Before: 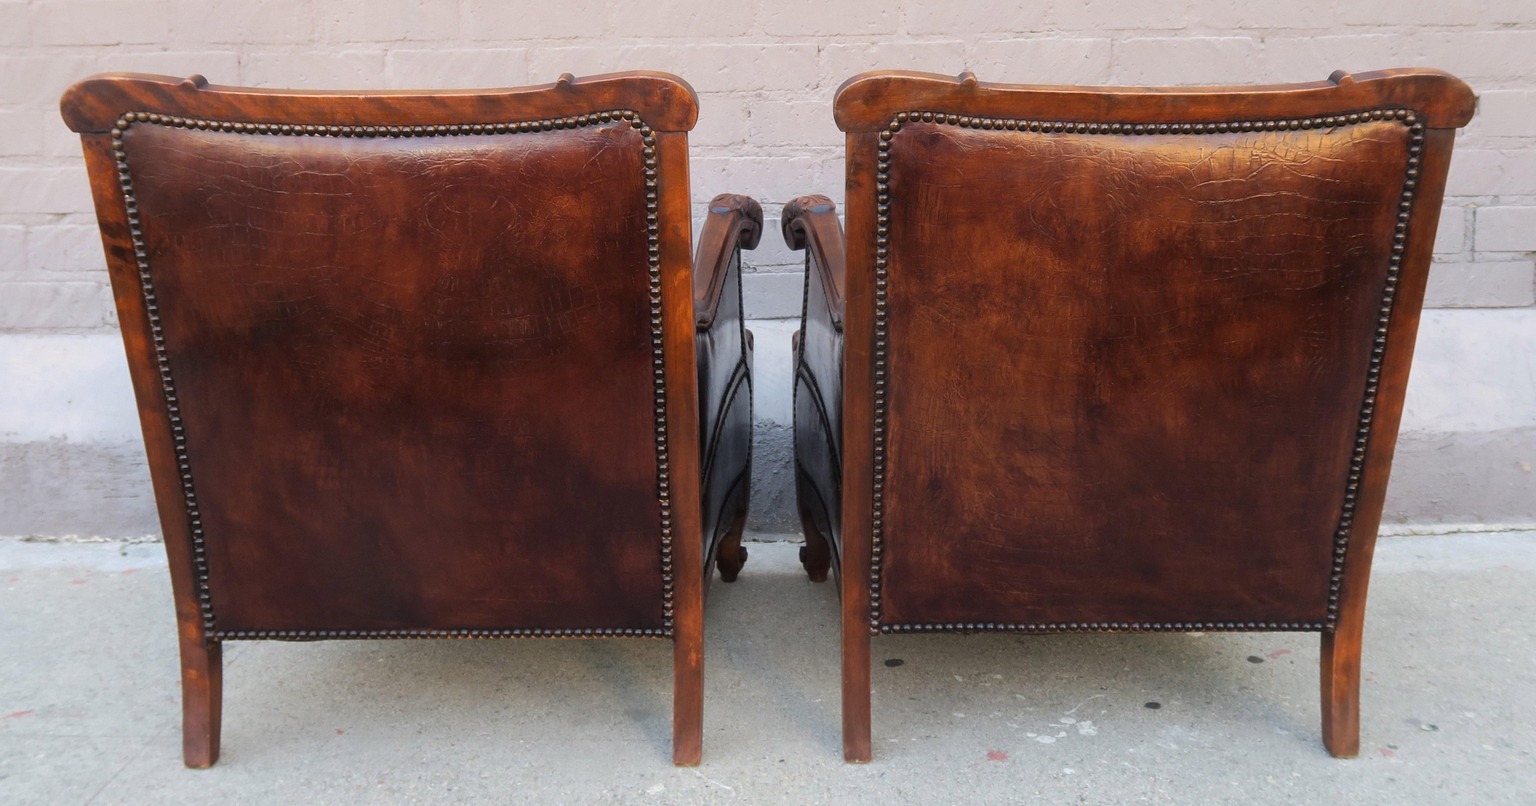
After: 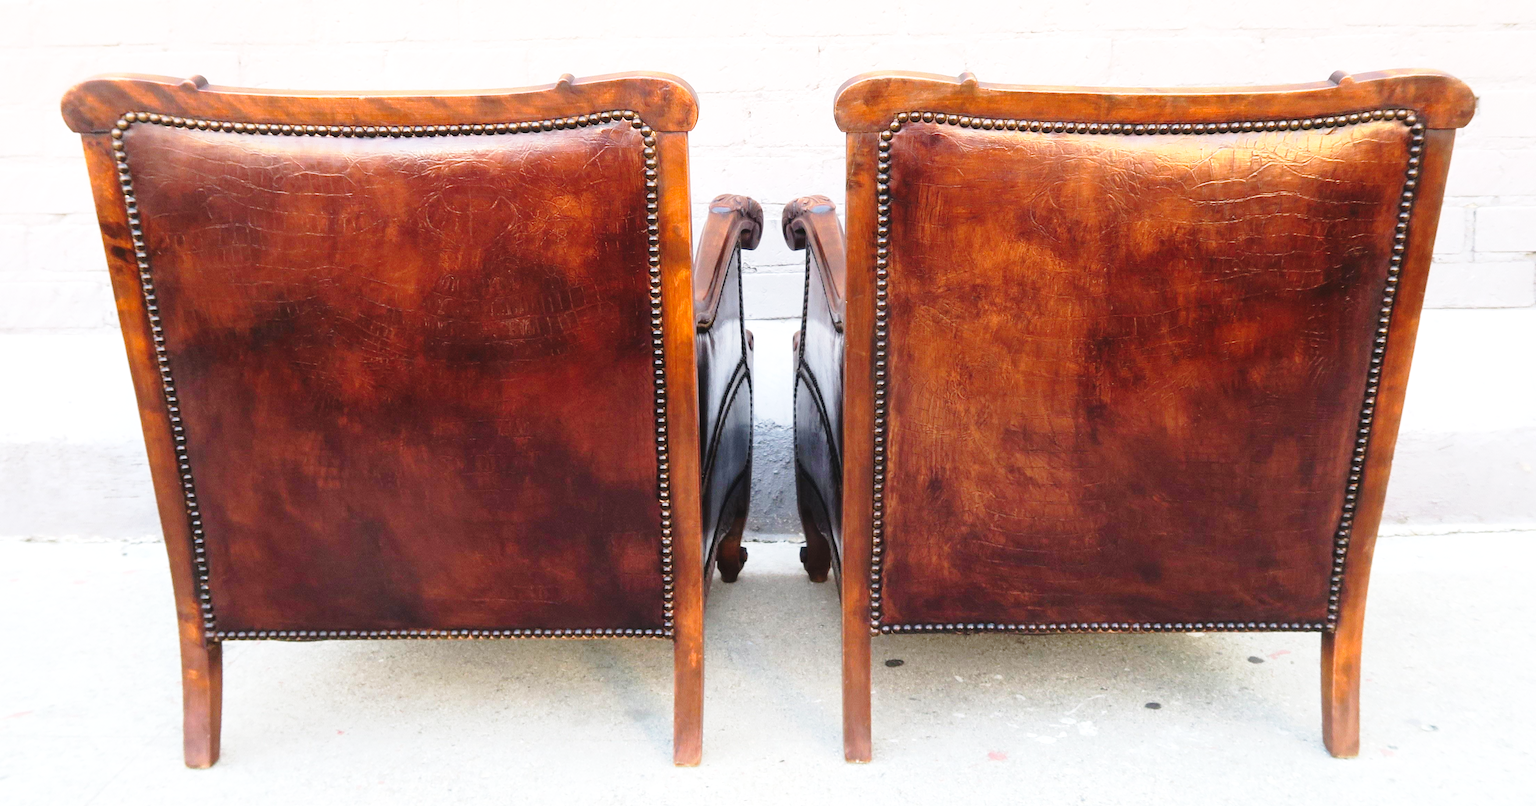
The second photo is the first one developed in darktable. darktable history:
exposure: black level correction 0, exposure 0.7 EV, compensate exposure bias true, compensate highlight preservation false
base curve: curves: ch0 [(0, 0) (0.028, 0.03) (0.121, 0.232) (0.46, 0.748) (0.859, 0.968) (1, 1)], preserve colors none
